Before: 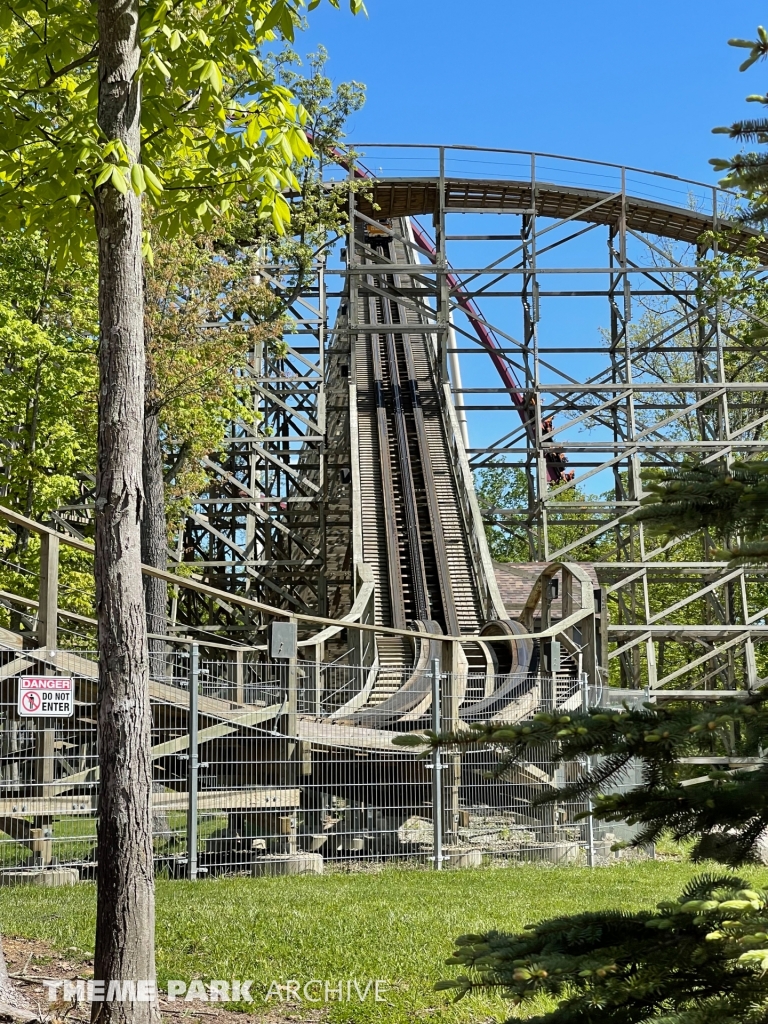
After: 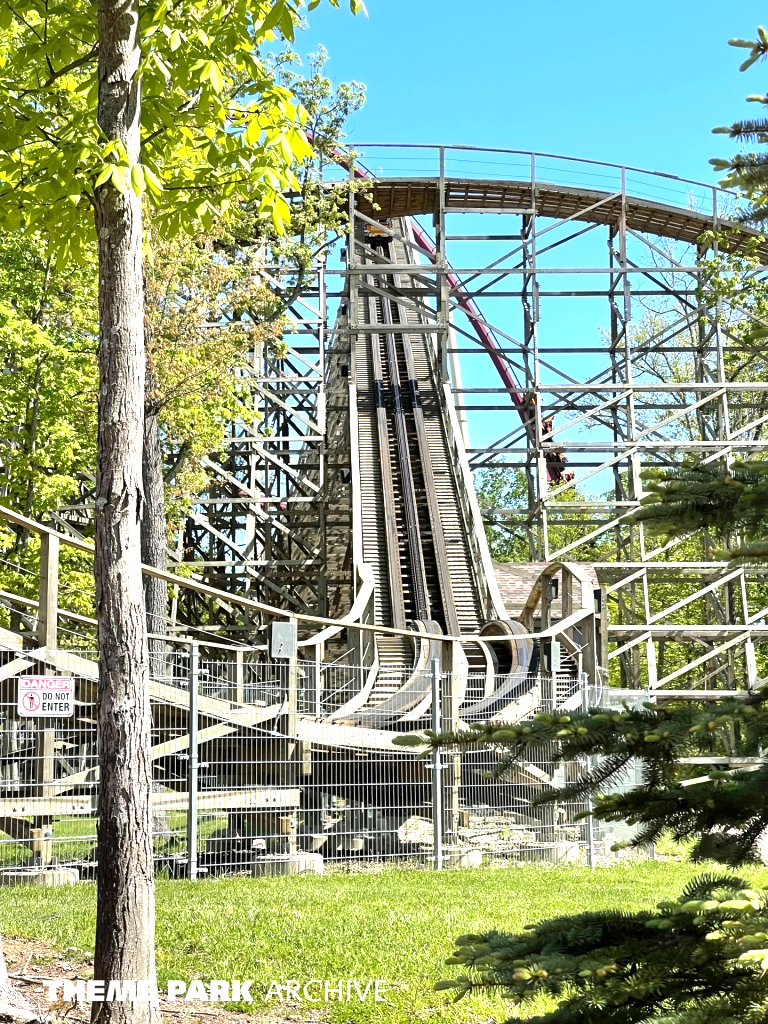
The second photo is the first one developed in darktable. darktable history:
exposure: exposure 1.062 EV, compensate highlight preservation false
tone equalizer: edges refinement/feathering 500, mask exposure compensation -1.57 EV, preserve details no
